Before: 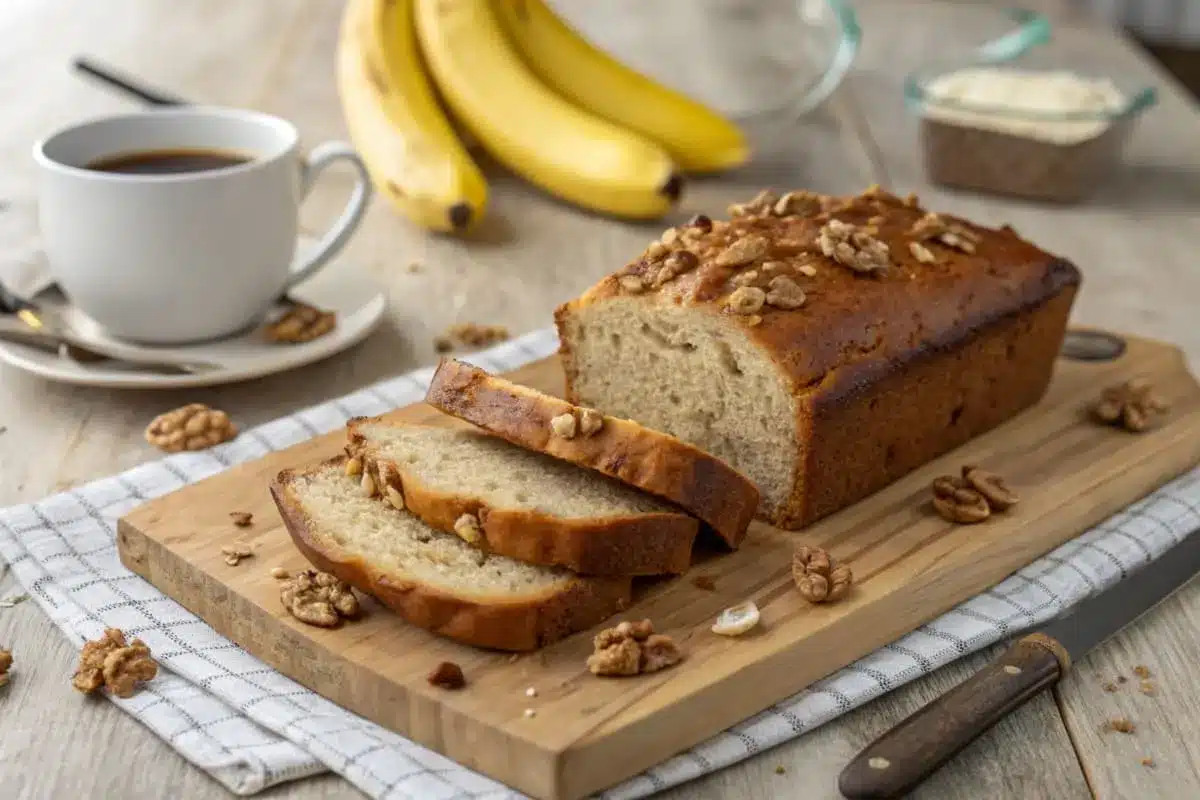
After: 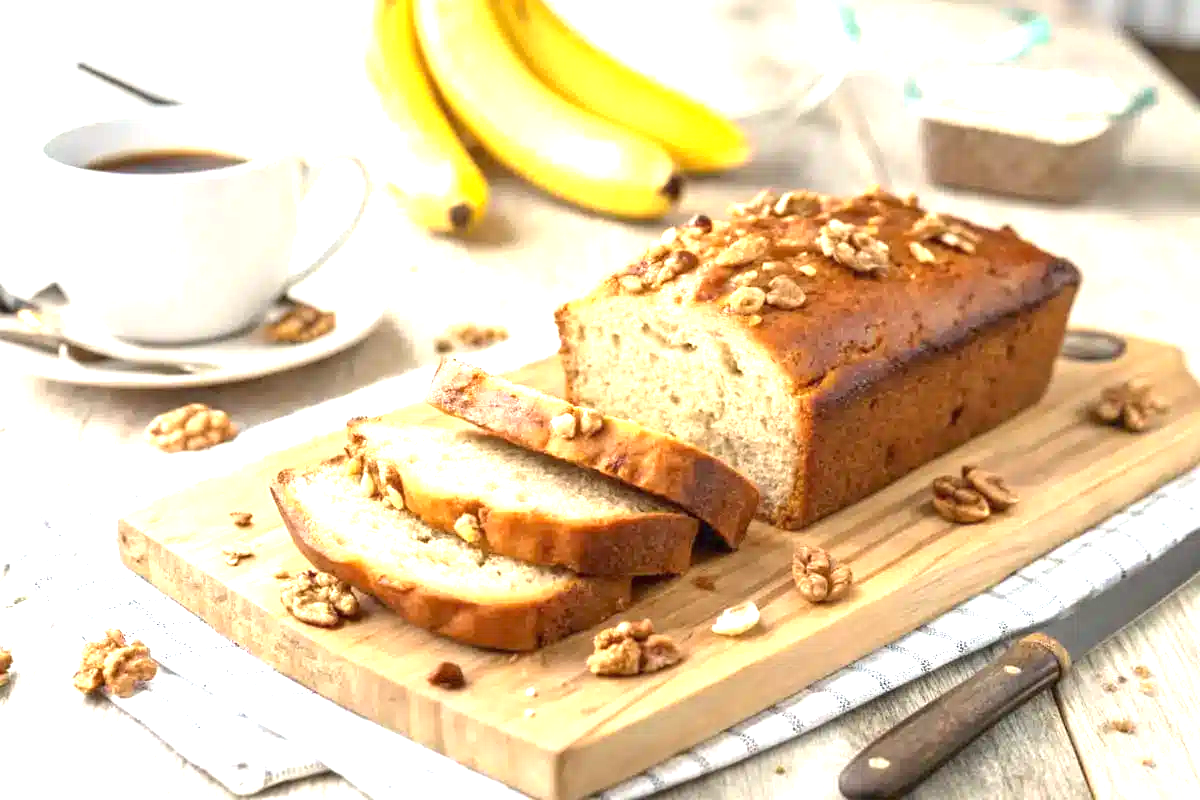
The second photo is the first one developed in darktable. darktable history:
exposure: black level correction 0, exposure 1.75 EV, compensate exposure bias true, compensate highlight preservation false
